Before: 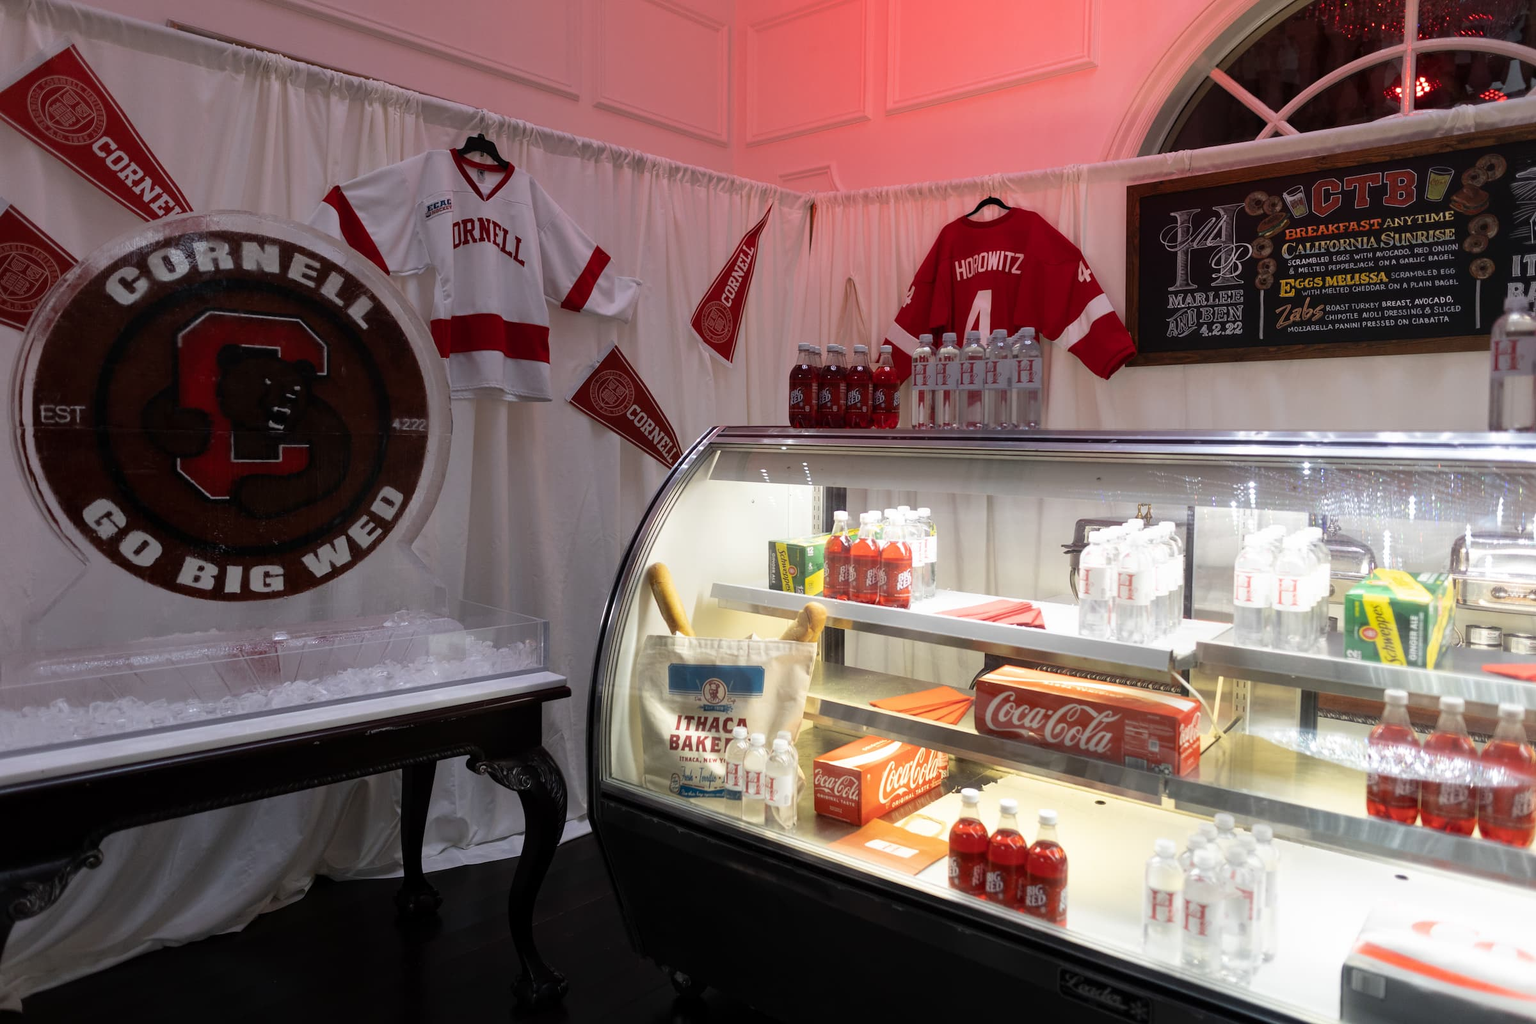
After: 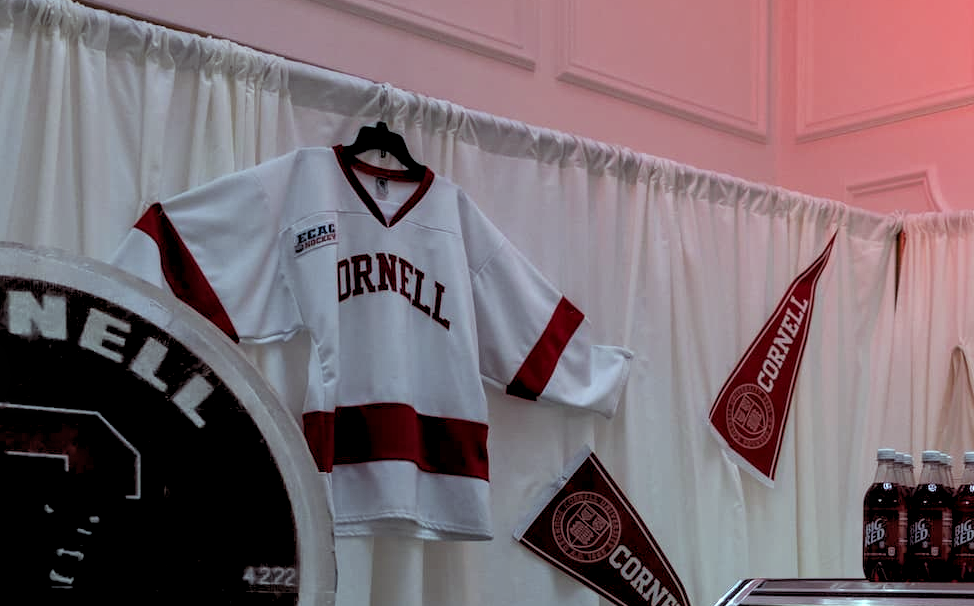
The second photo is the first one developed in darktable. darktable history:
color balance: mode lift, gamma, gain (sRGB), lift [0.997, 0.979, 1.021, 1.011], gamma [1, 1.084, 0.916, 0.998], gain [1, 0.87, 1.13, 1.101], contrast 4.55%, contrast fulcrum 38.24%, output saturation 104.09%
local contrast: on, module defaults
rgb levels: levels [[0.01, 0.419, 0.839], [0, 0.5, 1], [0, 0.5, 1]]
crop: left 15.452%, top 5.459%, right 43.956%, bottom 56.62%
